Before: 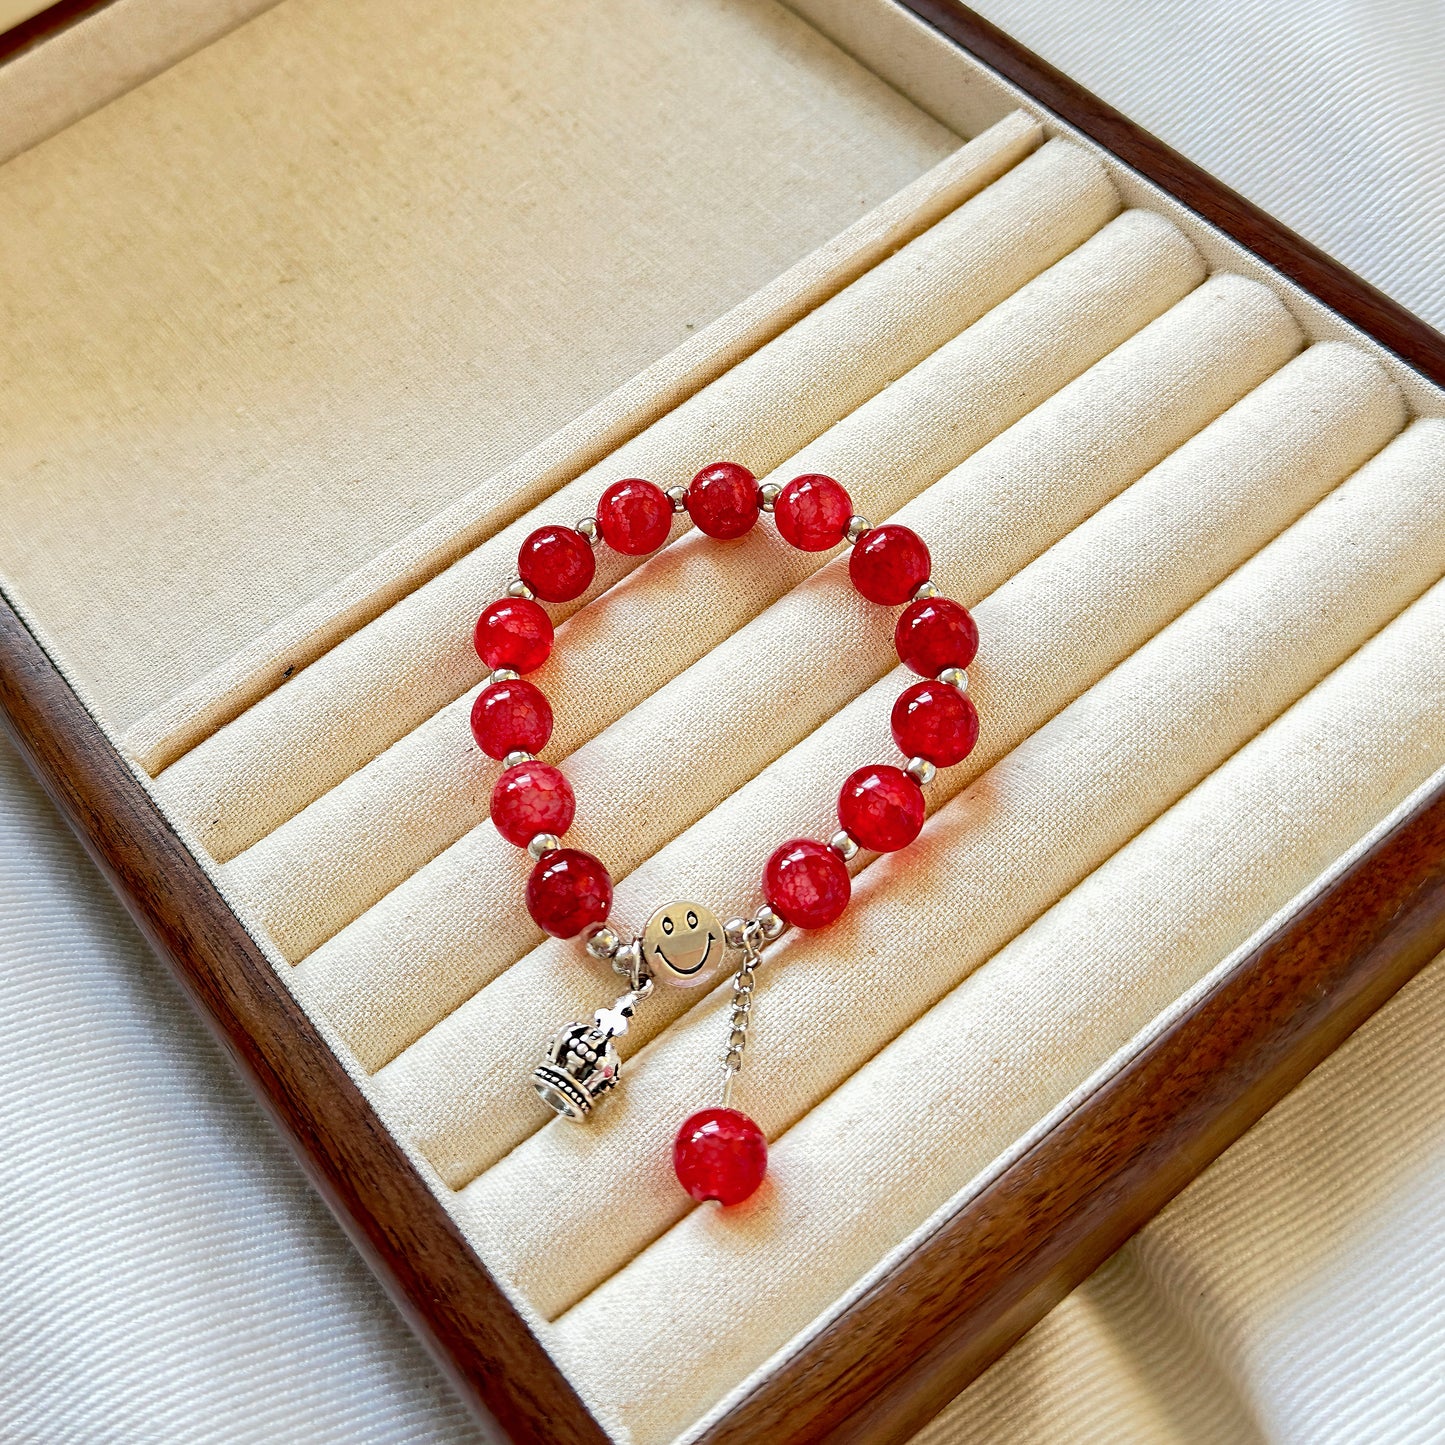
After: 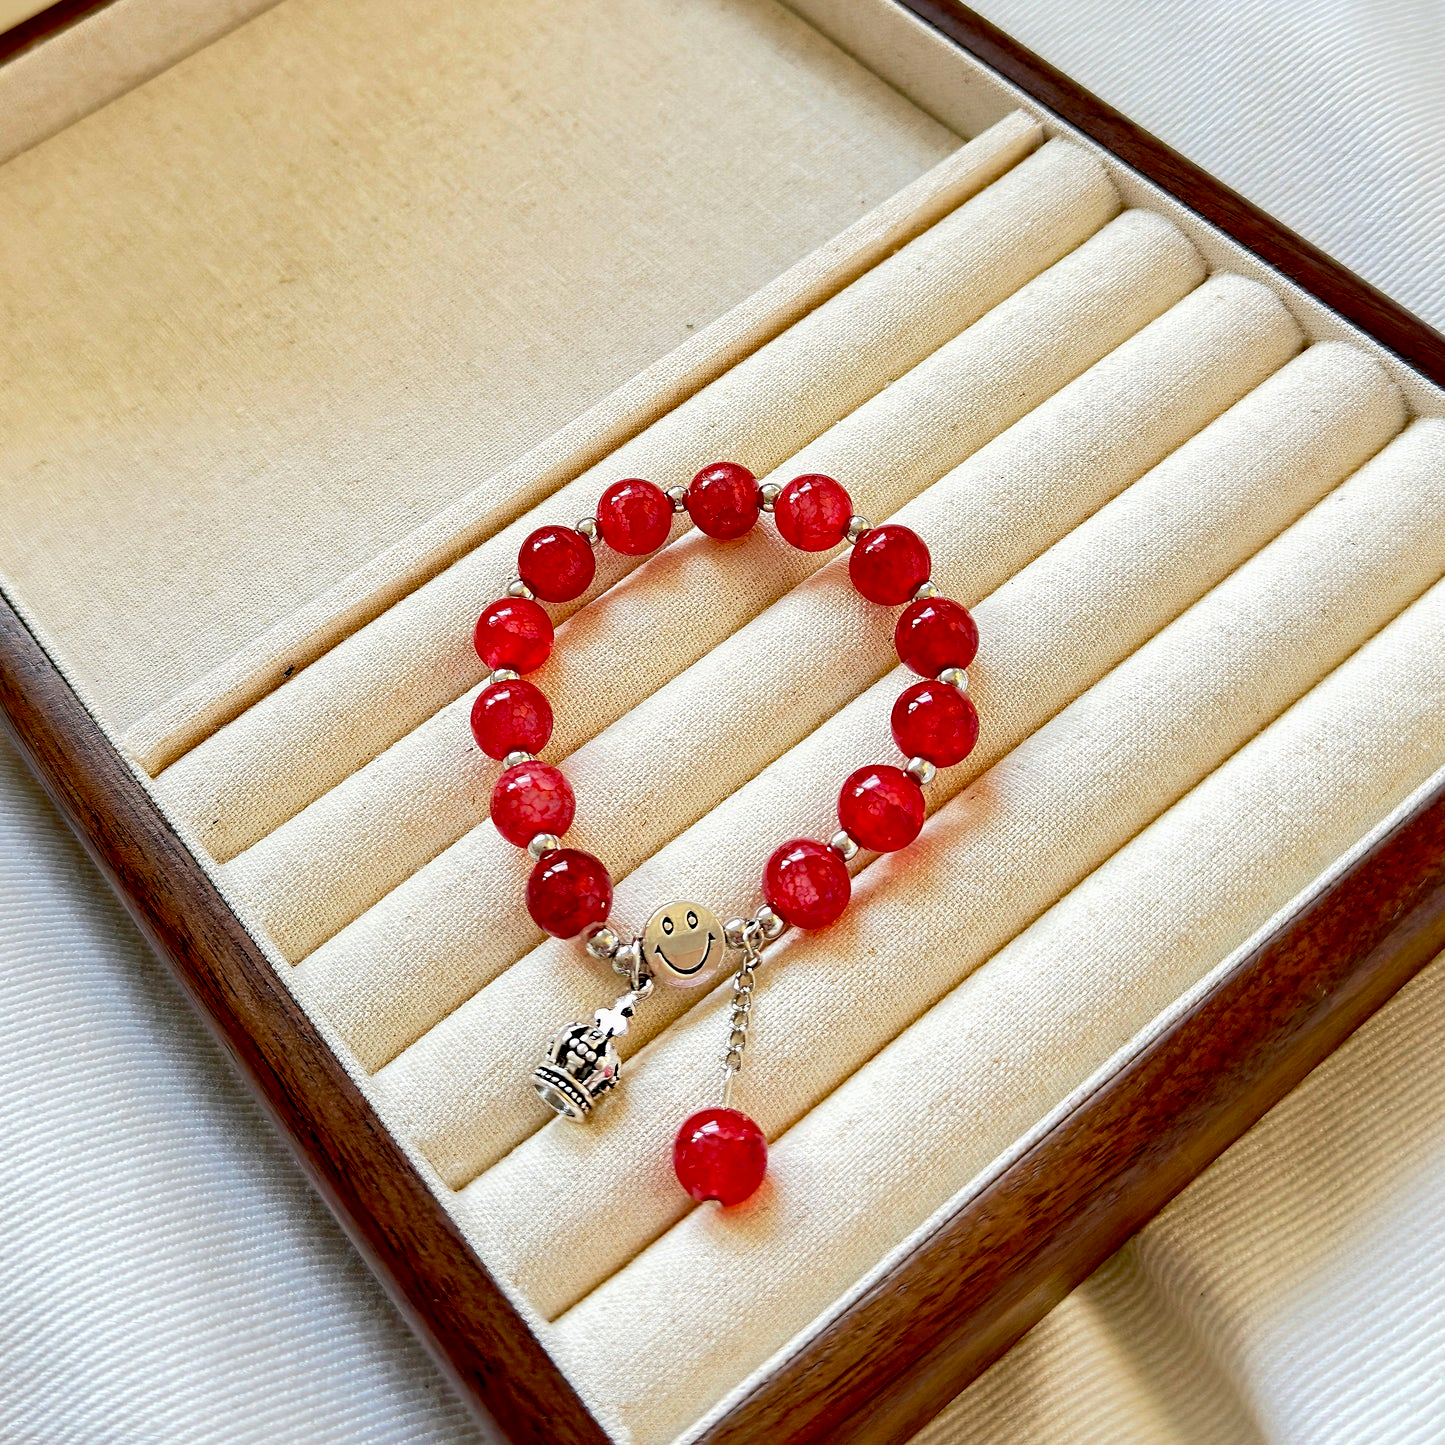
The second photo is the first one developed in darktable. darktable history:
exposure: black level correction 0.01, exposure 0.016 EV, compensate highlight preservation false
base curve: preserve colors none
contrast brightness saturation: contrast 0.05
